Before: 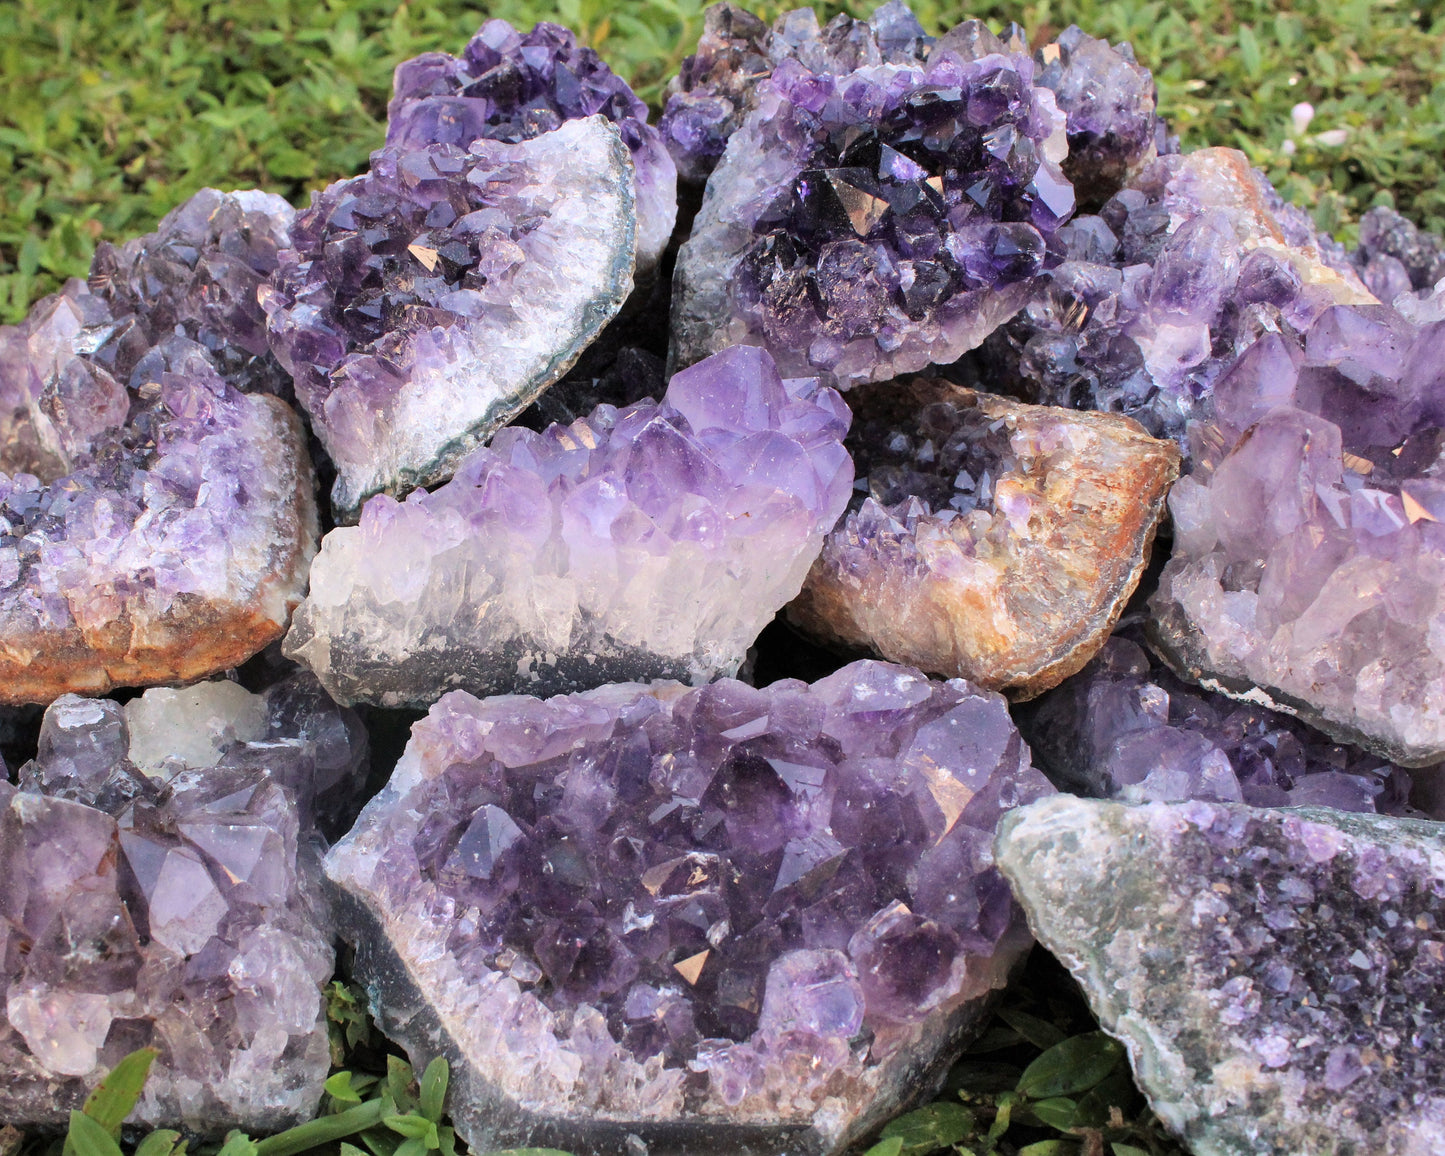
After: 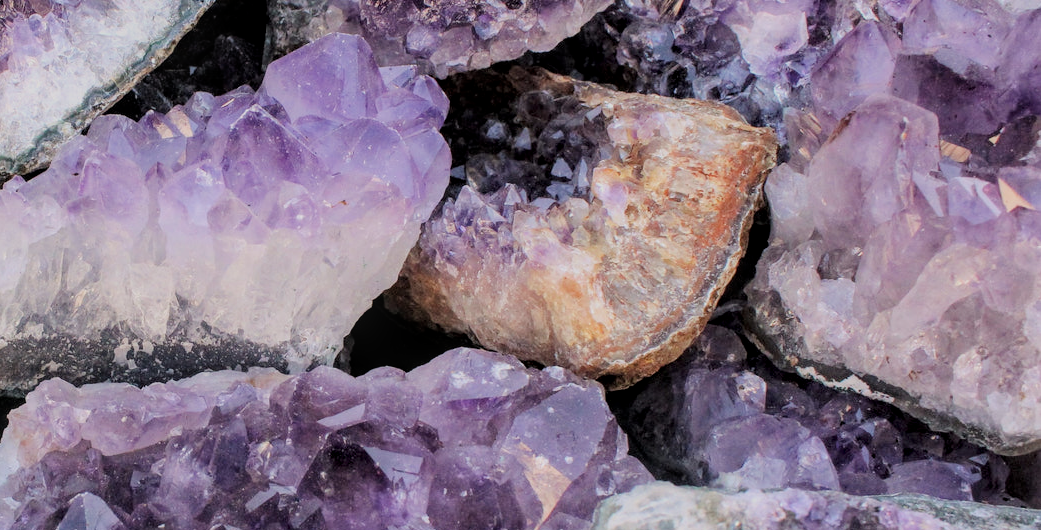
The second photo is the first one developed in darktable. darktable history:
local contrast: on, module defaults
crop and rotate: left 27.938%, top 27.046%, bottom 27.046%
filmic rgb: black relative exposure -7.65 EV, white relative exposure 4.56 EV, hardness 3.61
